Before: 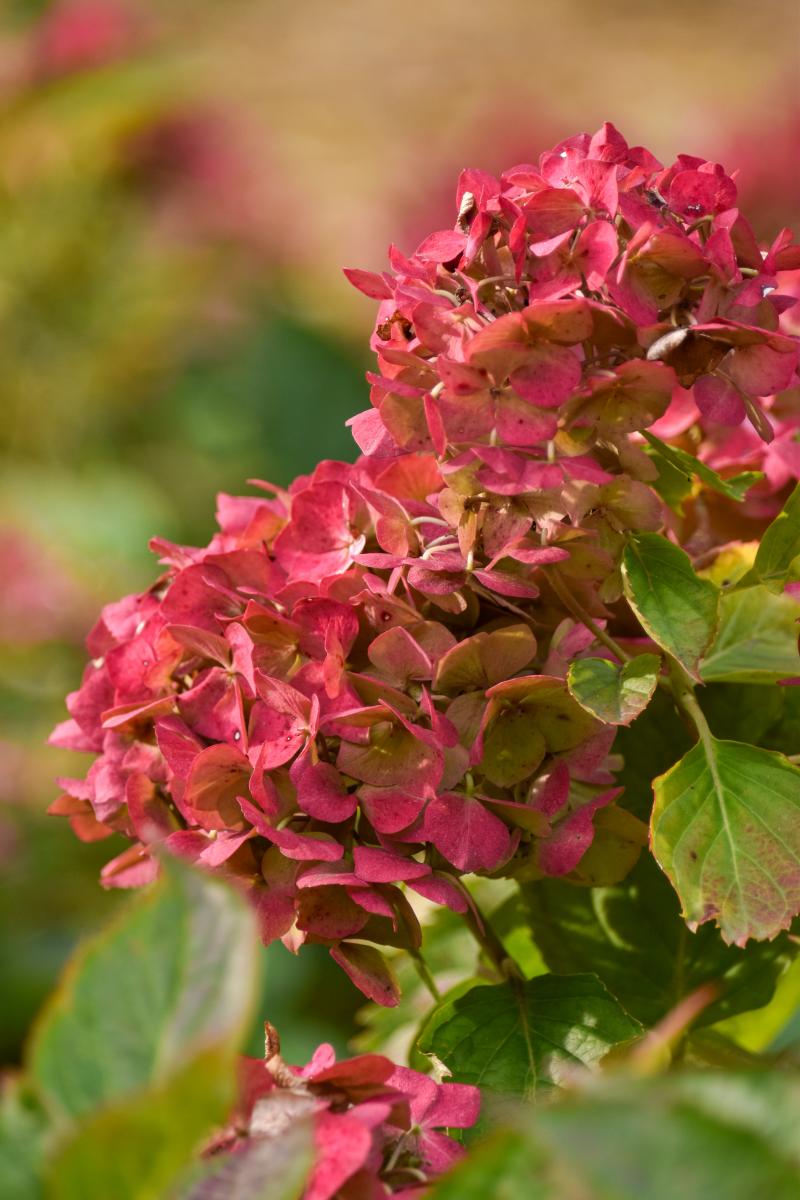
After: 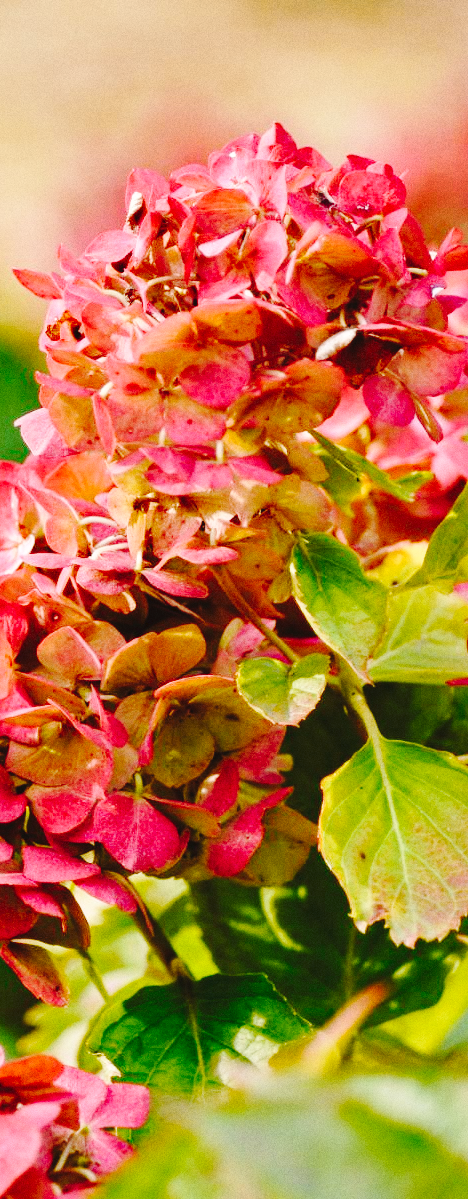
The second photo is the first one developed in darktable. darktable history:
grain: coarseness 0.47 ISO
tone curve: curves: ch0 [(0, 0) (0.003, 0.034) (0.011, 0.038) (0.025, 0.046) (0.044, 0.054) (0.069, 0.06) (0.1, 0.079) (0.136, 0.114) (0.177, 0.151) (0.224, 0.213) (0.277, 0.293) (0.335, 0.385) (0.399, 0.482) (0.468, 0.578) (0.543, 0.655) (0.623, 0.724) (0.709, 0.786) (0.801, 0.854) (0.898, 0.922) (1, 1)], preserve colors none
base curve: curves: ch0 [(0, 0) (0.028, 0.03) (0.121, 0.232) (0.46, 0.748) (0.859, 0.968) (1, 1)], preserve colors none
crop: left 41.402%
shadows and highlights: shadows 29.32, highlights -29.32, low approximation 0.01, soften with gaussian
